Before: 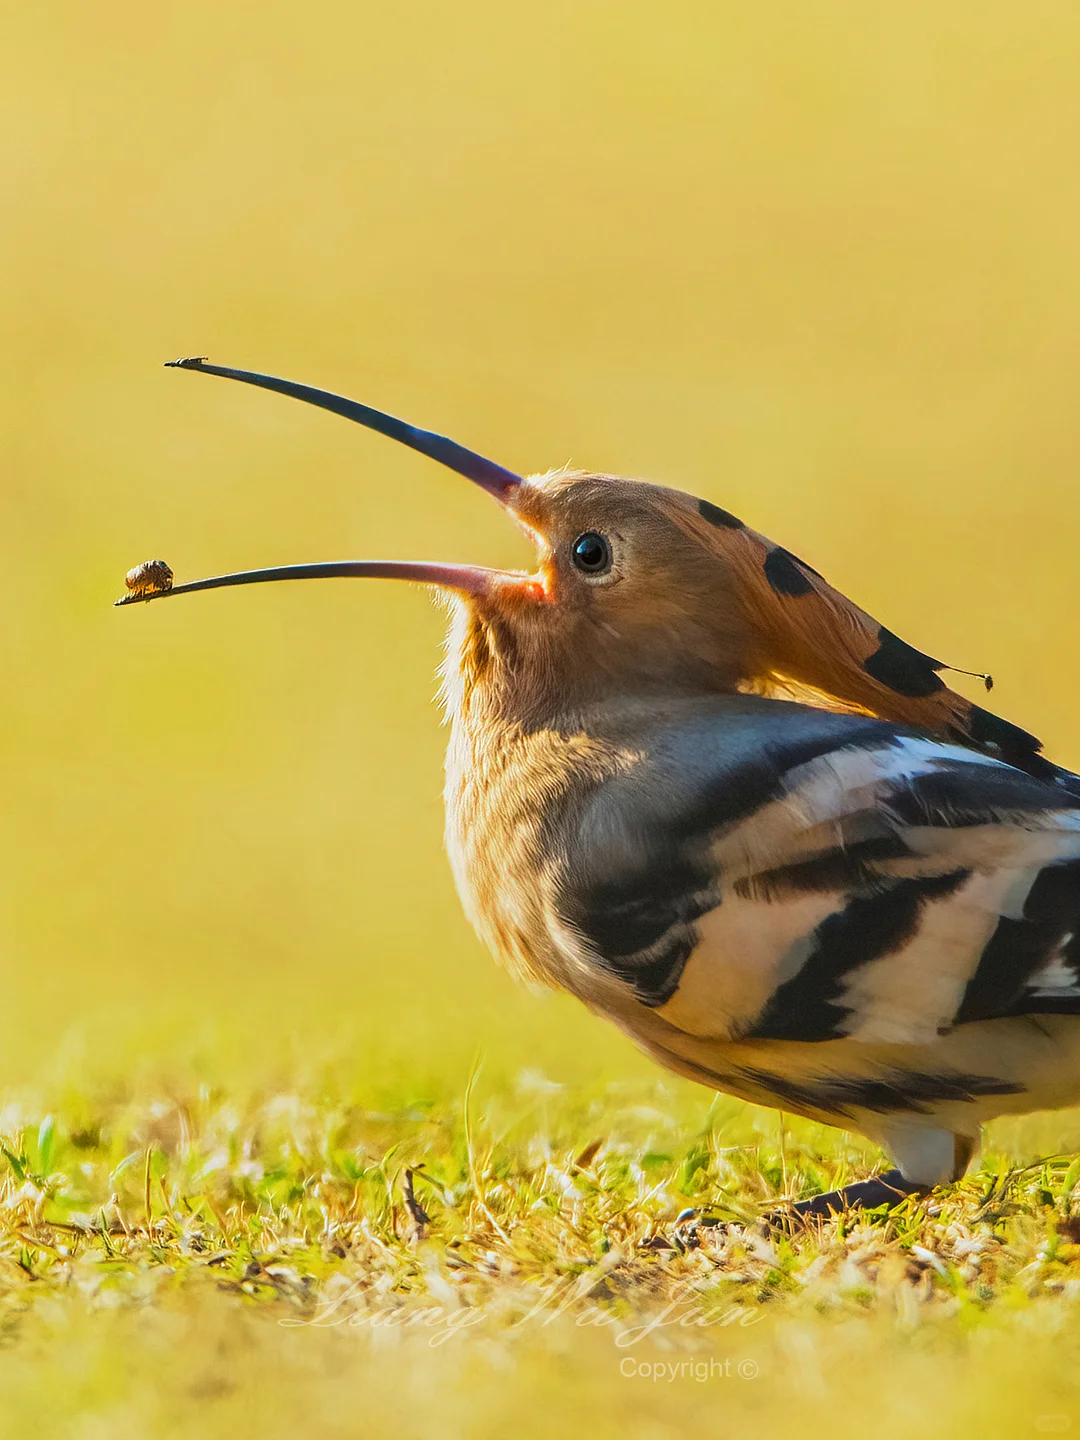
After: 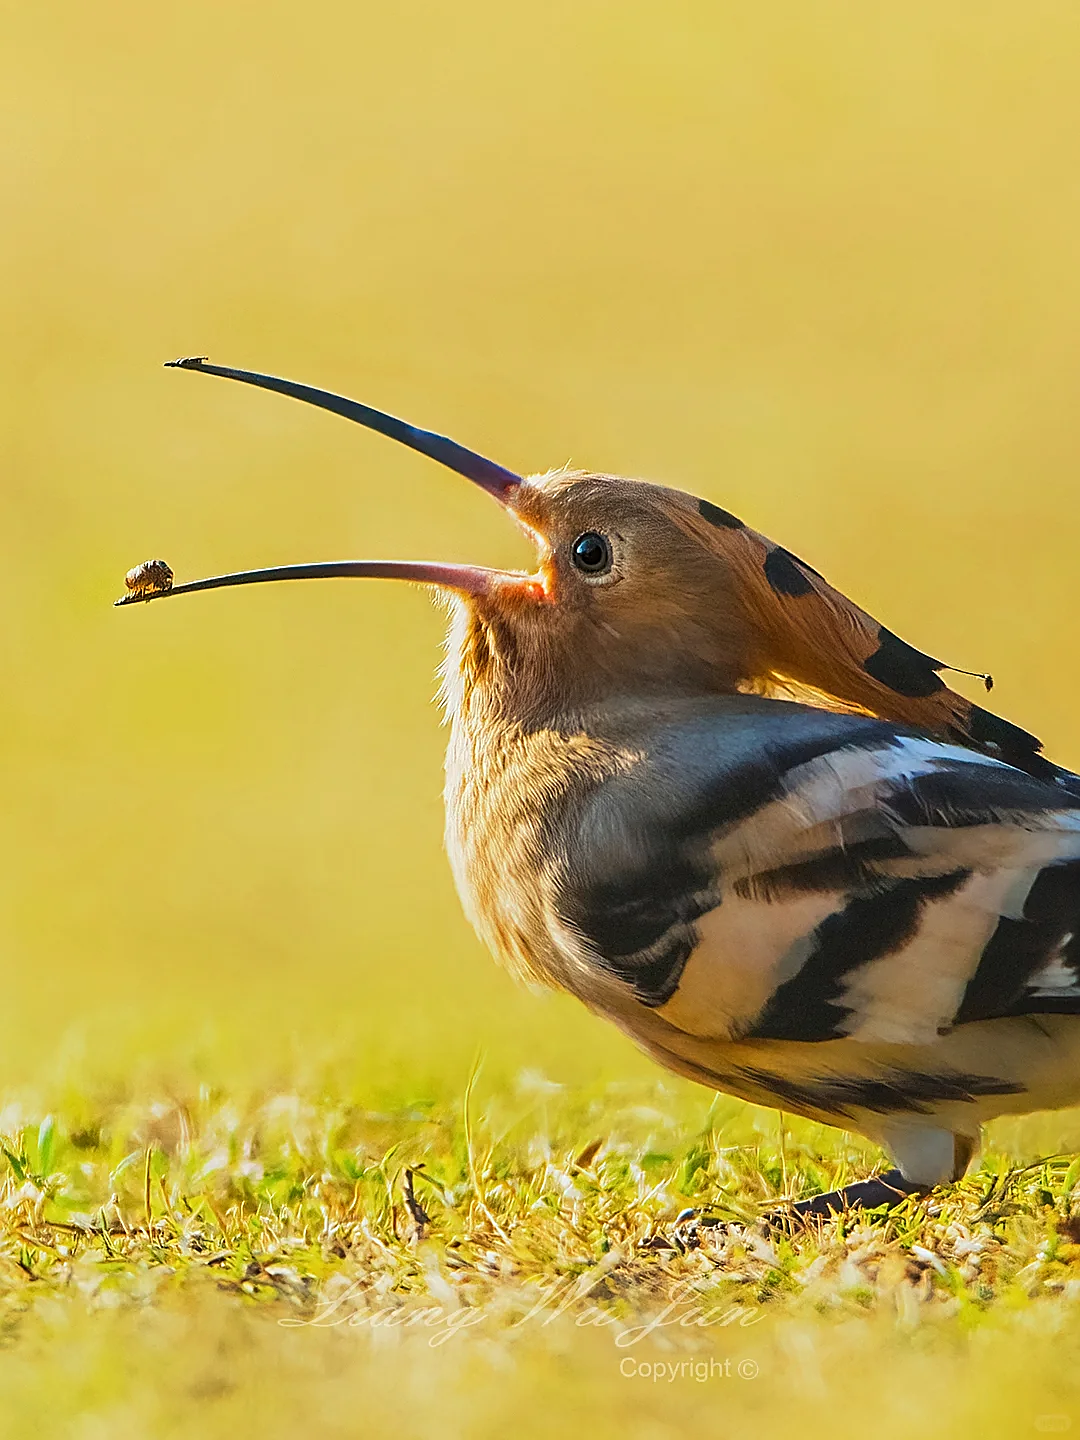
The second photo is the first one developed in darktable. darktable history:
sharpen: amount 0.737
